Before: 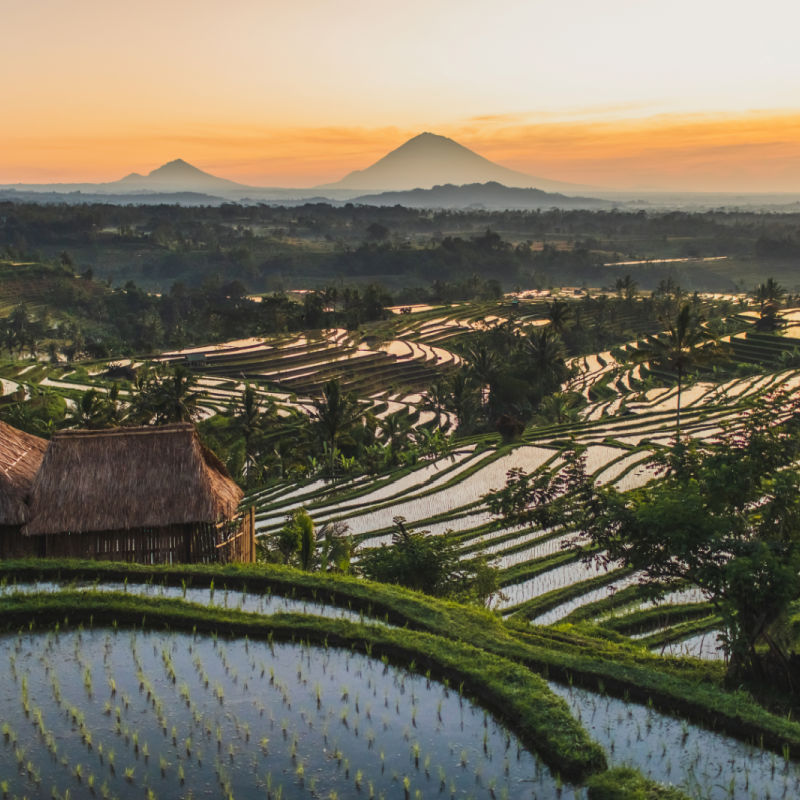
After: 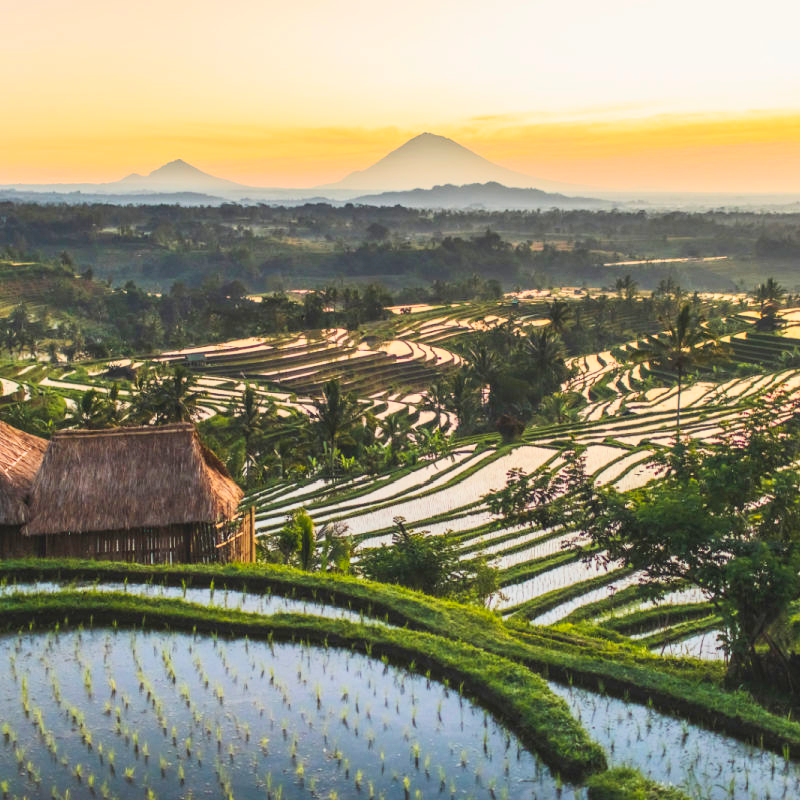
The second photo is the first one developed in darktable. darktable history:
tone curve: curves: ch0 [(0, 0) (0.641, 0.691) (1, 1)], preserve colors none
contrast brightness saturation: contrast 0.235, brightness 0.264, saturation 0.372
